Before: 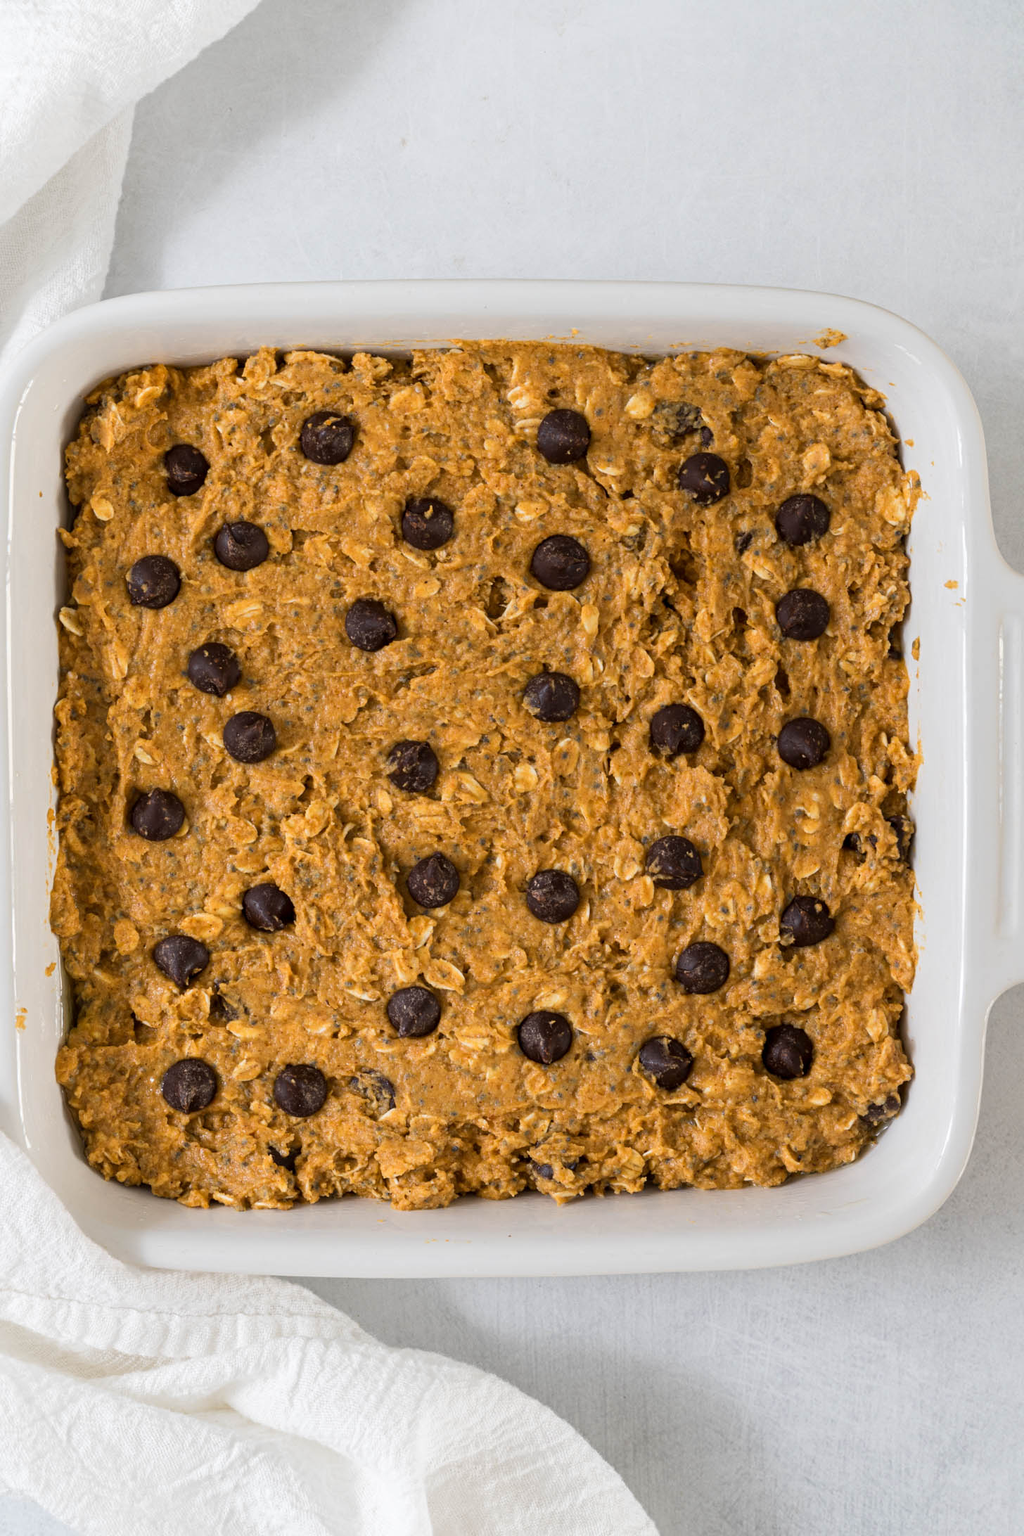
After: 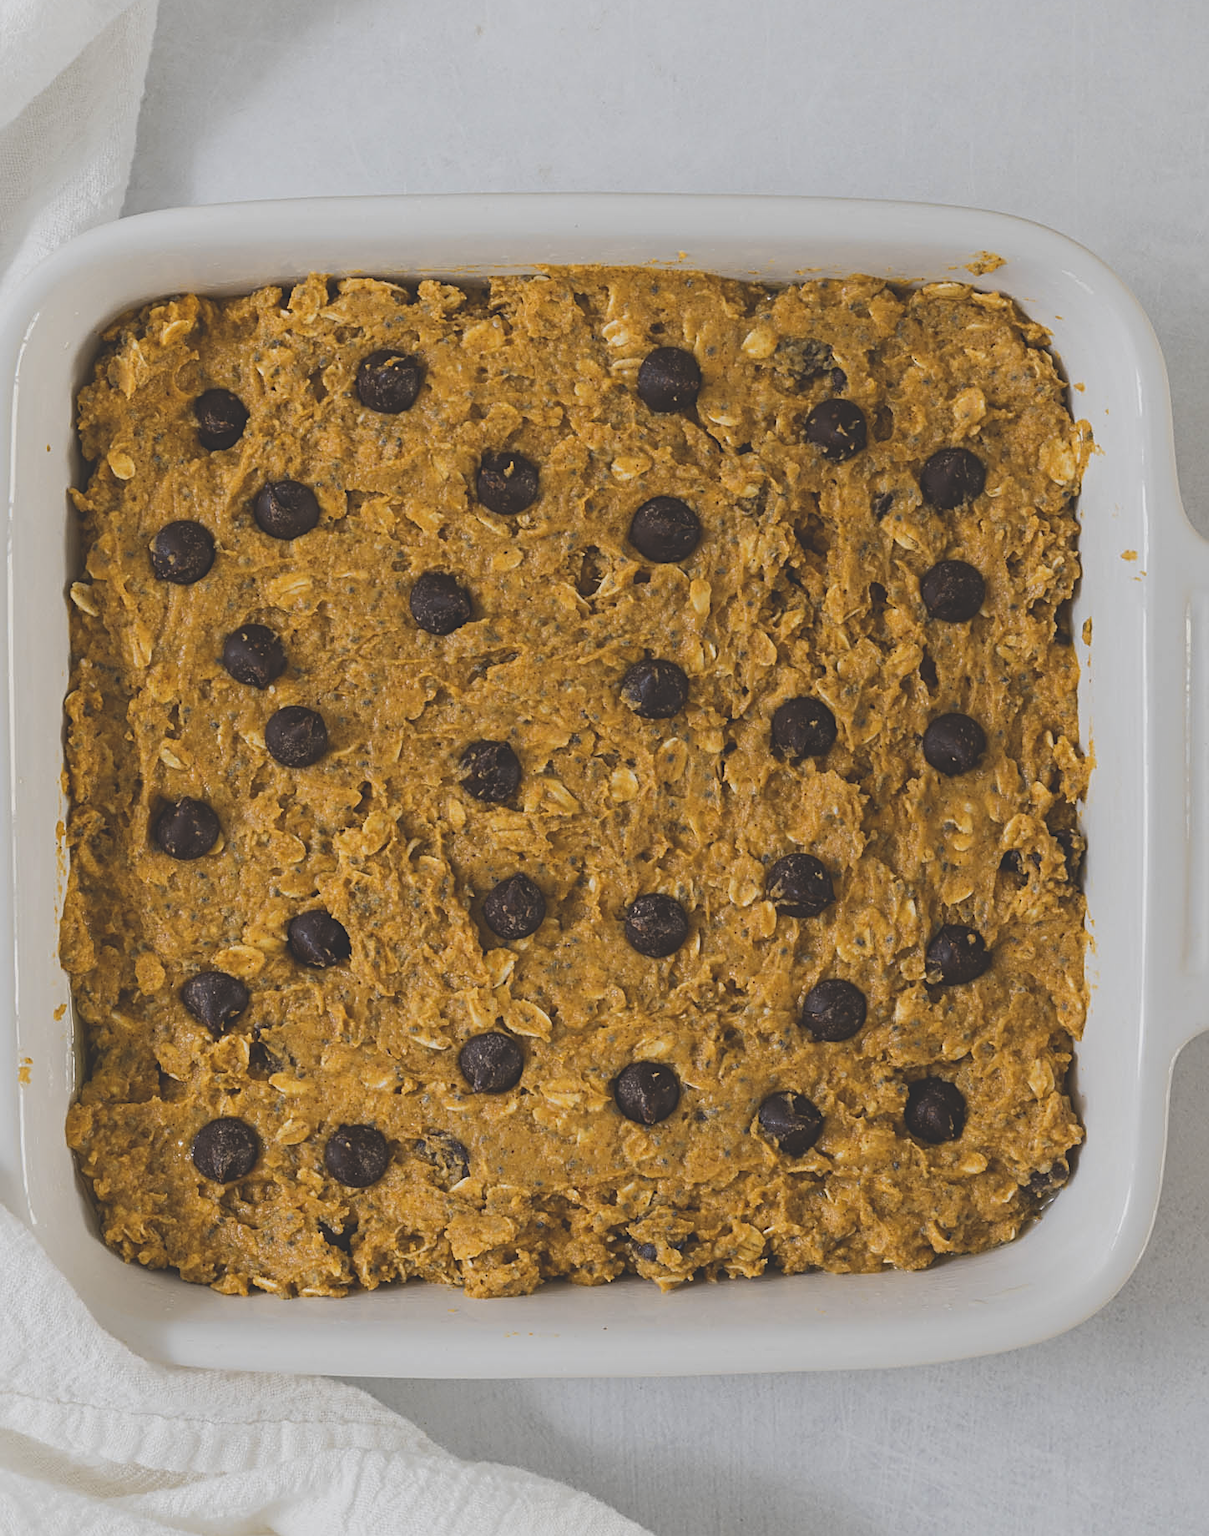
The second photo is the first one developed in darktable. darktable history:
sharpen: on, module defaults
exposure: black level correction -0.036, exposure -0.497 EV, compensate highlight preservation false
color contrast: green-magenta contrast 0.8, blue-yellow contrast 1.1, unbound 0
crop: top 7.625%, bottom 8.027%
